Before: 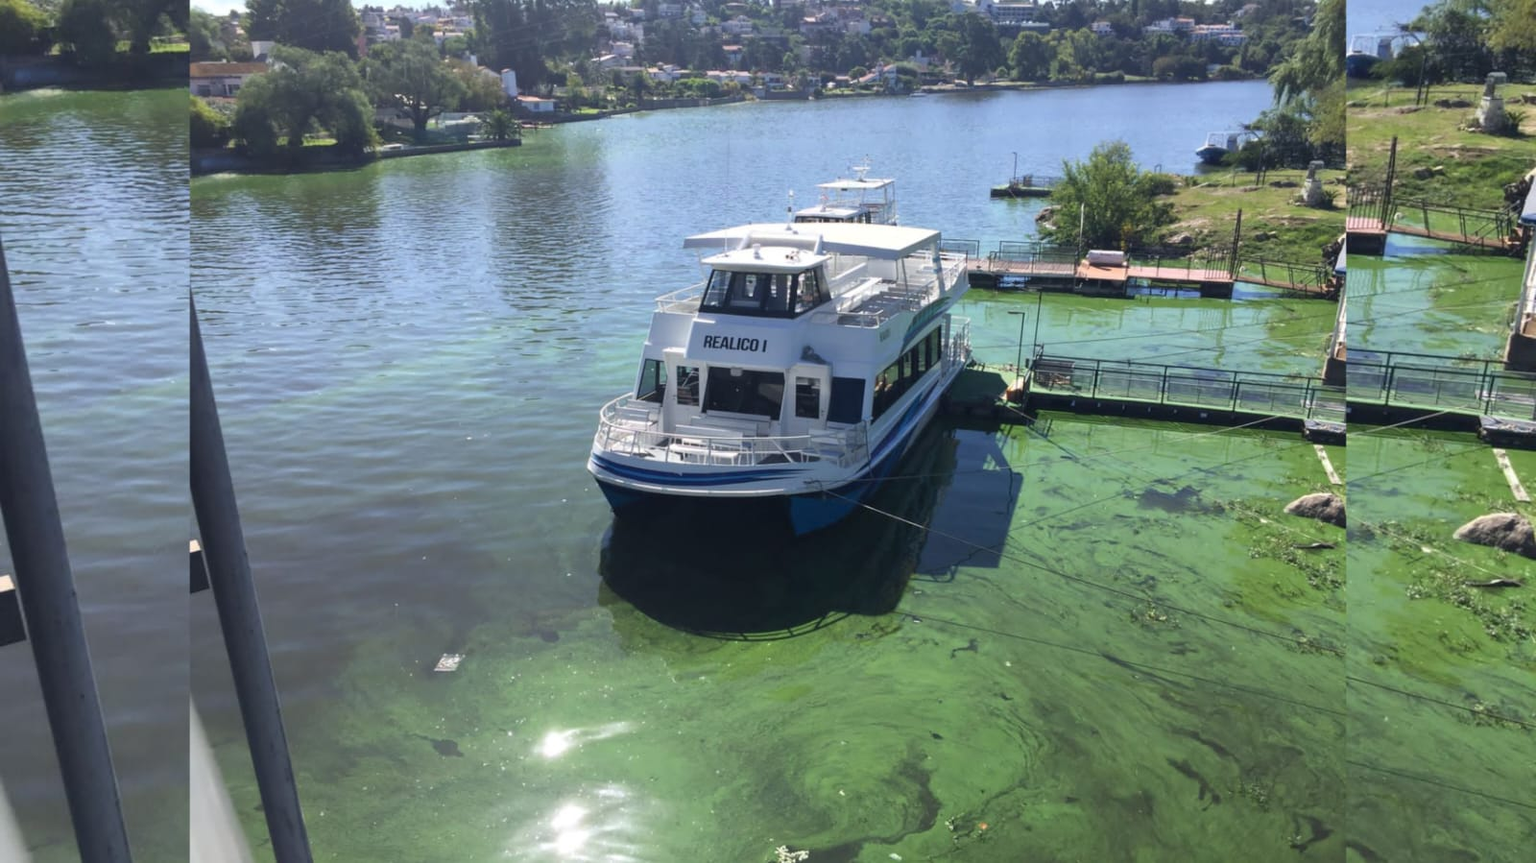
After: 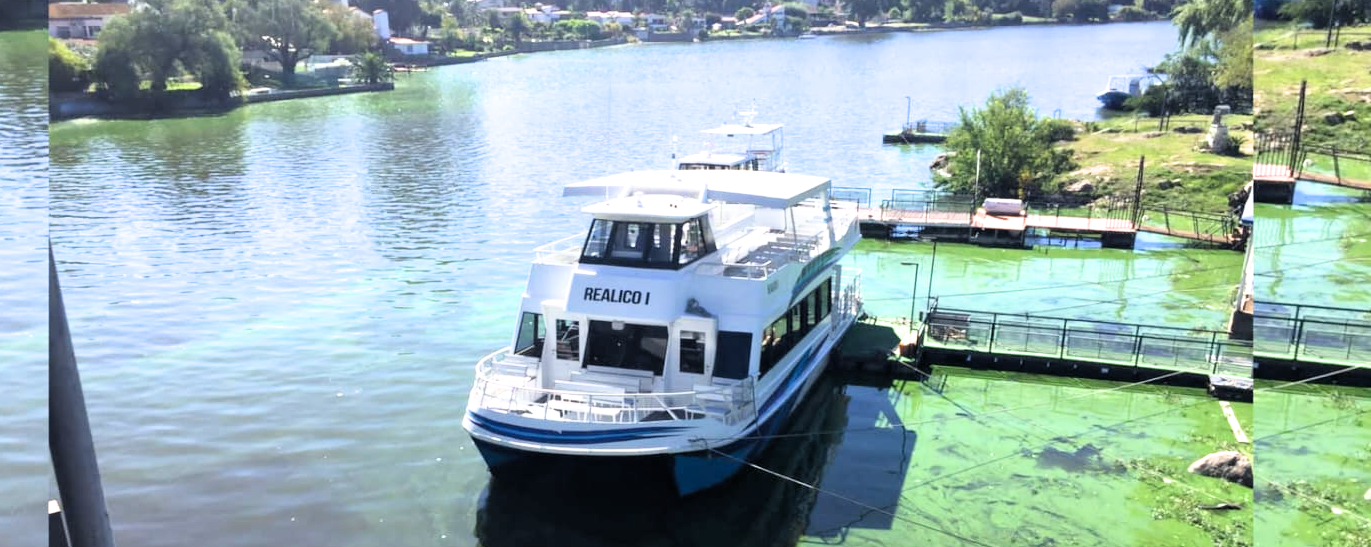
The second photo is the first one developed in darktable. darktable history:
crop and rotate: left 9.354%, top 7.114%, right 4.943%, bottom 32.01%
contrast brightness saturation: saturation 0.129
filmic rgb: black relative exposure -6.32 EV, white relative exposure 2.8 EV, threshold 5.98 EV, target black luminance 0%, hardness 4.63, latitude 67.58%, contrast 1.295, shadows ↔ highlights balance -3.45%, enable highlight reconstruction true
exposure: exposure 0.993 EV, compensate exposure bias true, compensate highlight preservation false
